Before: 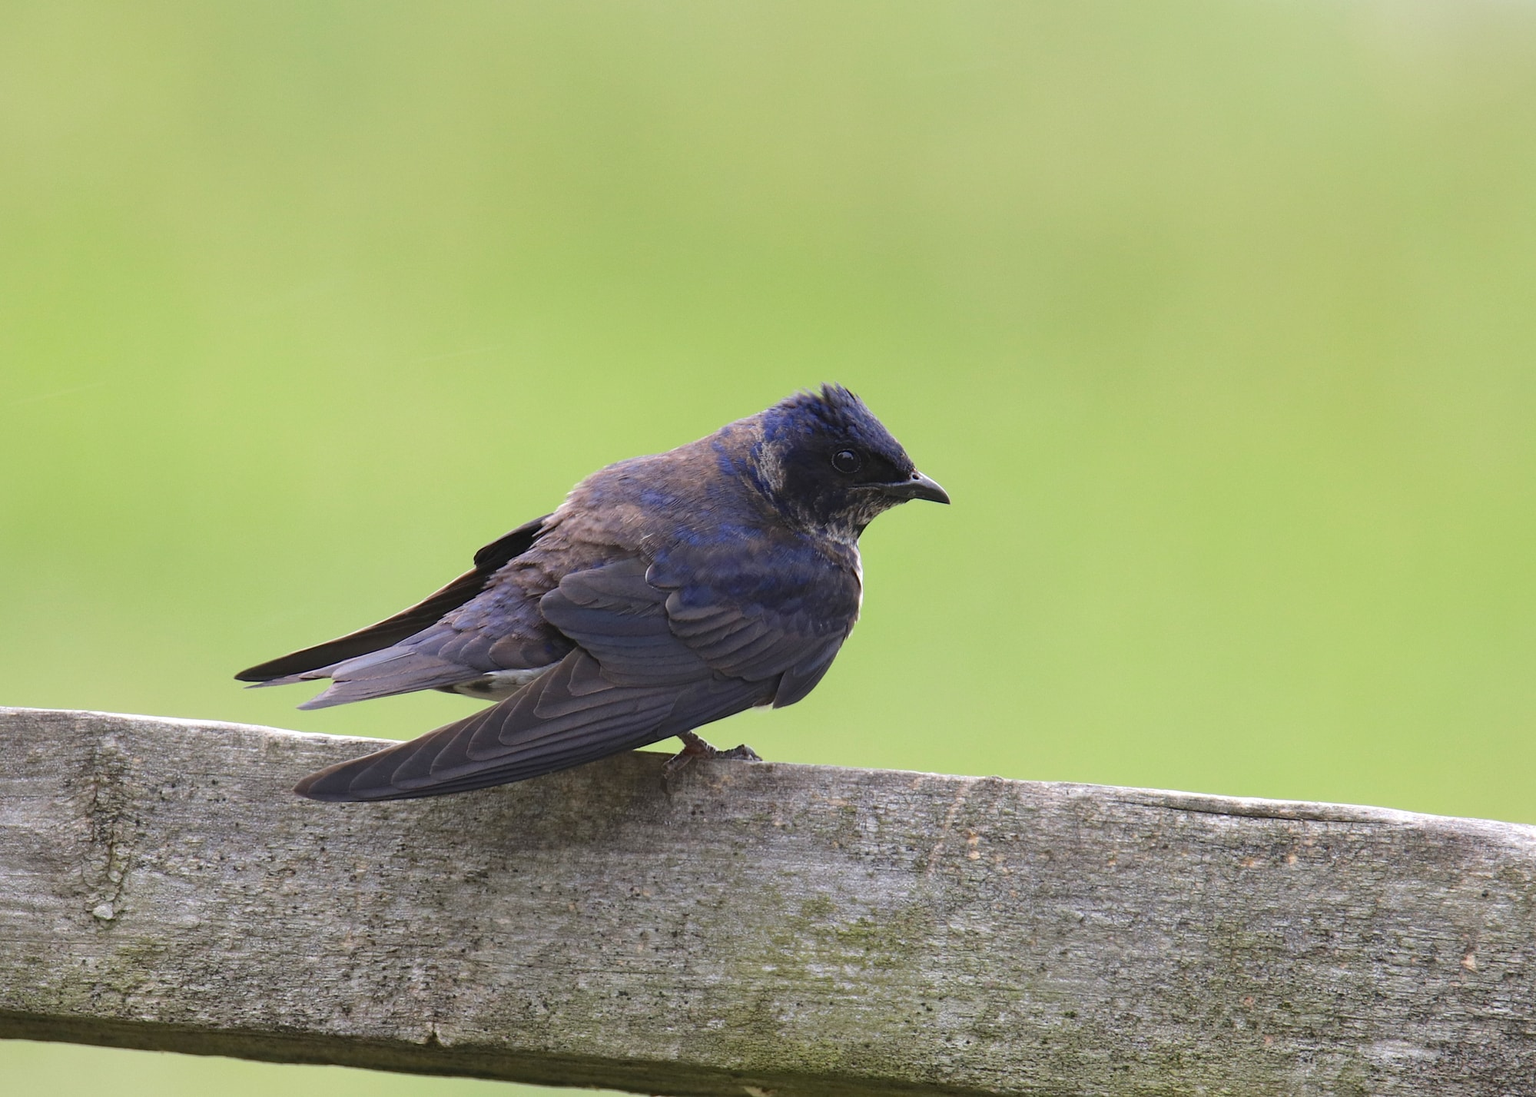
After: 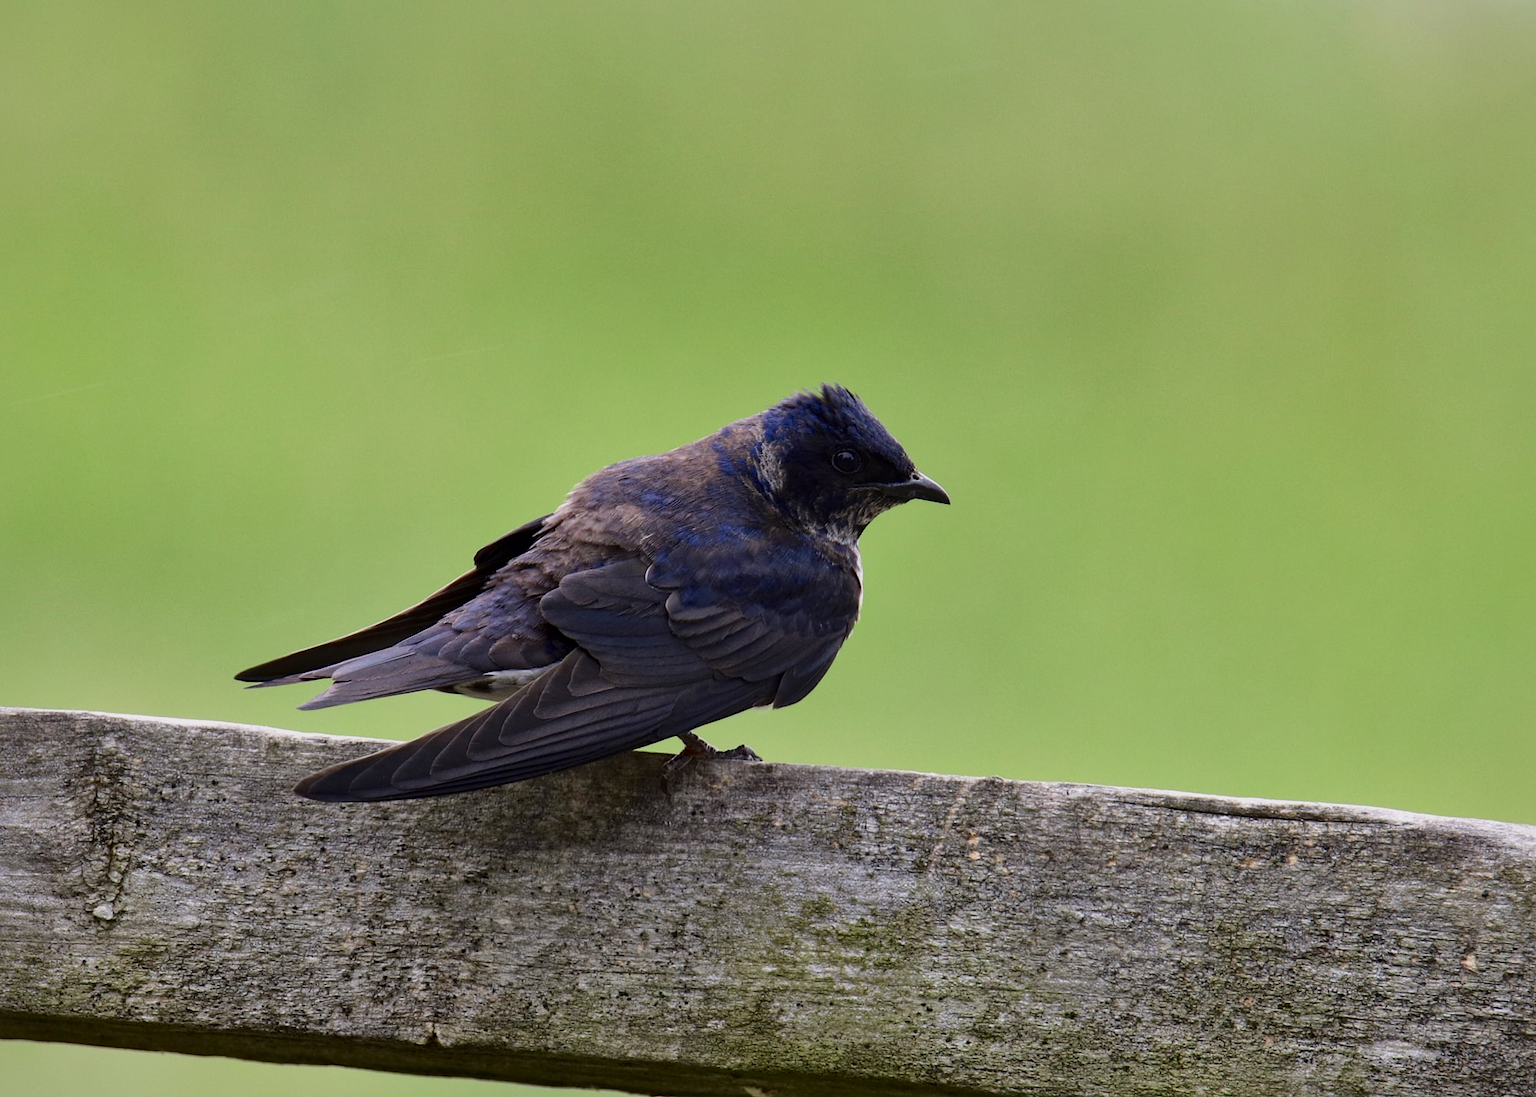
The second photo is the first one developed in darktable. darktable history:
exposure: black level correction 0, exposure -0.721 EV, compensate highlight preservation false
local contrast: mode bilateral grid, contrast 25, coarseness 60, detail 151%, midtone range 0.2
tone curve: curves: ch0 [(0, 0.011) (0.139, 0.106) (0.295, 0.271) (0.499, 0.523) (0.739, 0.782) (0.857, 0.879) (1, 0.967)]; ch1 [(0, 0) (0.291, 0.229) (0.394, 0.365) (0.469, 0.456) (0.495, 0.497) (0.524, 0.53) (0.588, 0.62) (0.725, 0.779) (1, 1)]; ch2 [(0, 0) (0.125, 0.089) (0.35, 0.317) (0.437, 0.42) (0.502, 0.499) (0.537, 0.551) (0.613, 0.636) (1, 1)], color space Lab, independent channels, preserve colors none
color zones: curves: ch1 [(0, 0.469) (0.001, 0.469) (0.12, 0.446) (0.248, 0.469) (0.5, 0.5) (0.748, 0.5) (0.999, 0.469) (1, 0.469)]
